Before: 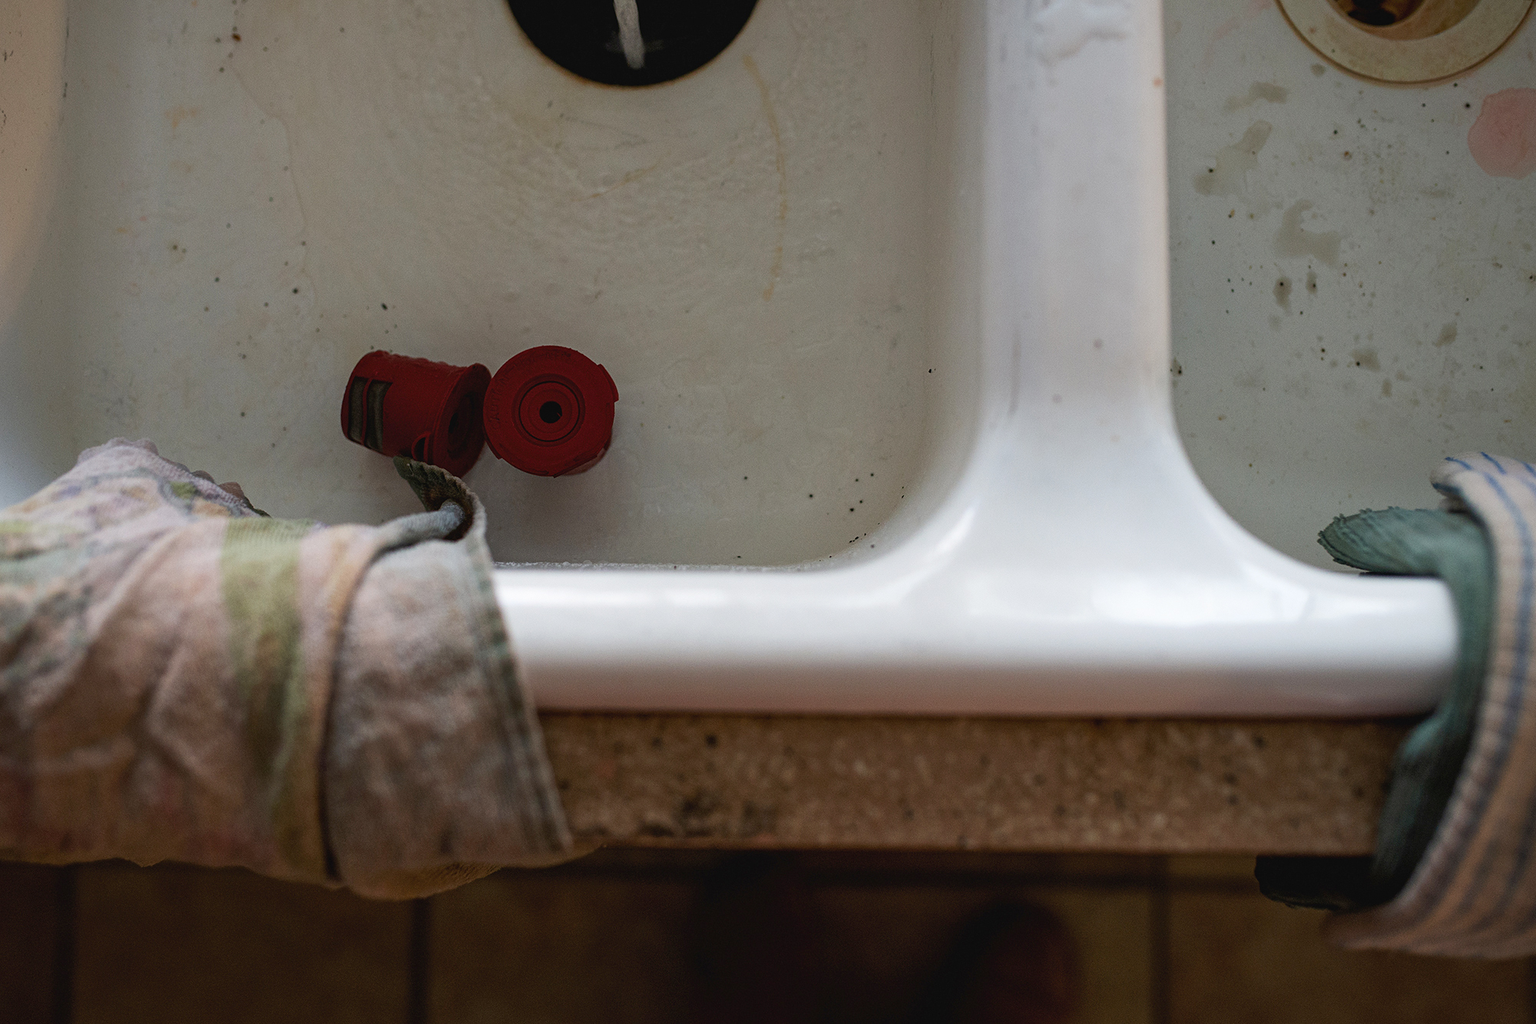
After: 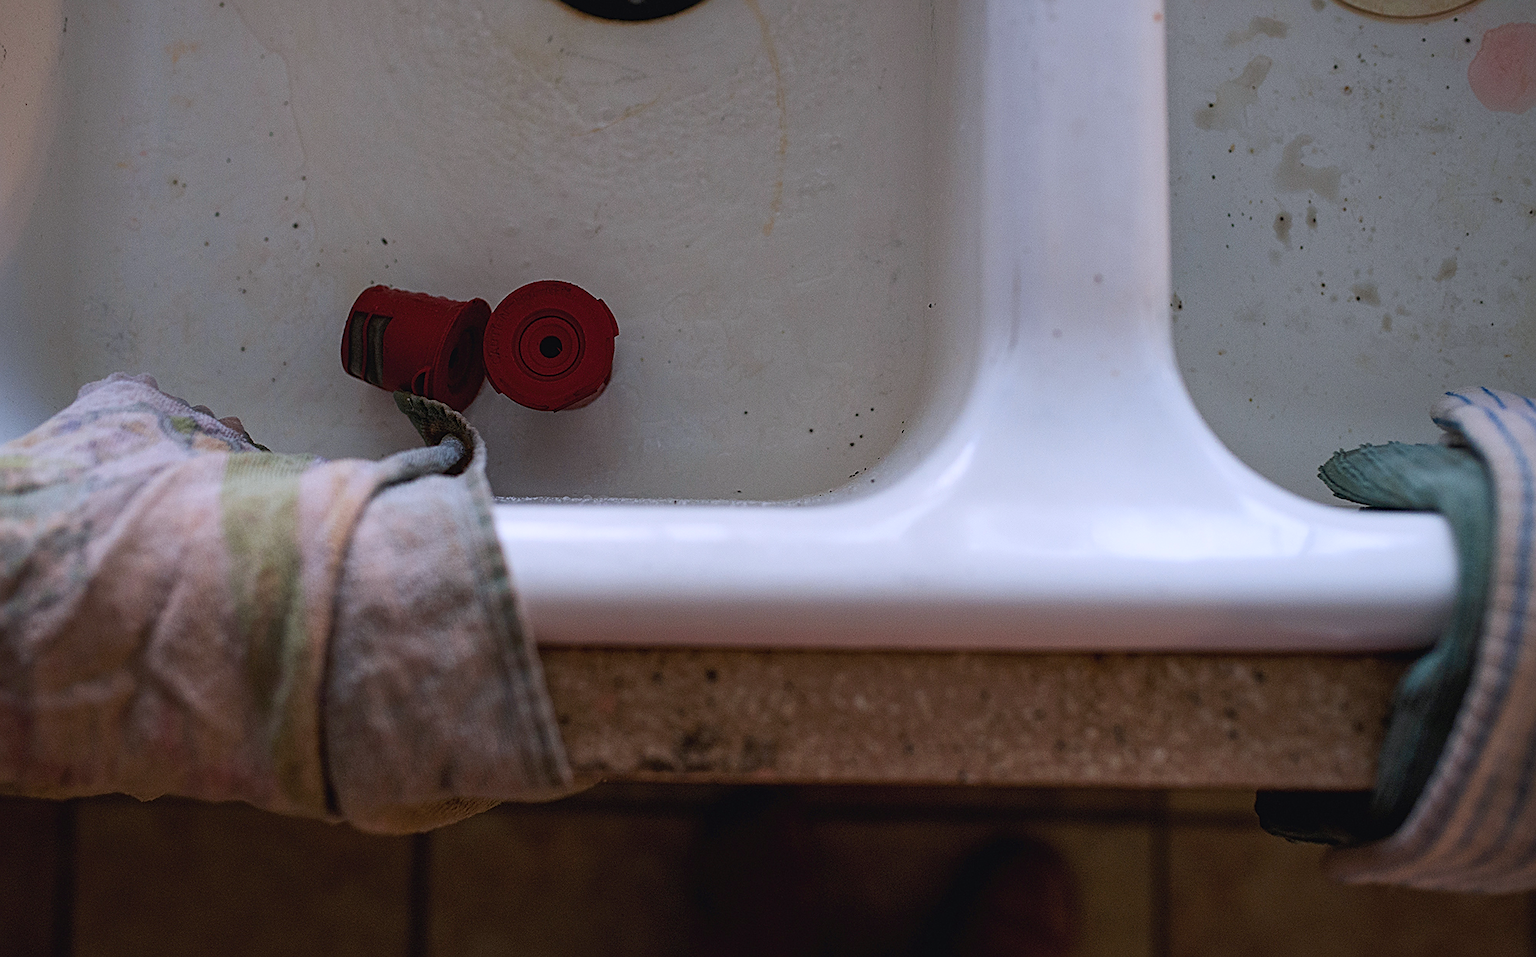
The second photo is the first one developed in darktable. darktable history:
color calibration: output R [0.999, 0.026, -0.11, 0], output G [-0.019, 1.037, -0.099, 0], output B [0.022, -0.023, 0.902, 0], illuminant custom, x 0.363, y 0.385, temperature 4526.42 K
crop and rotate: top 6.437%
sharpen: amount 0.579
